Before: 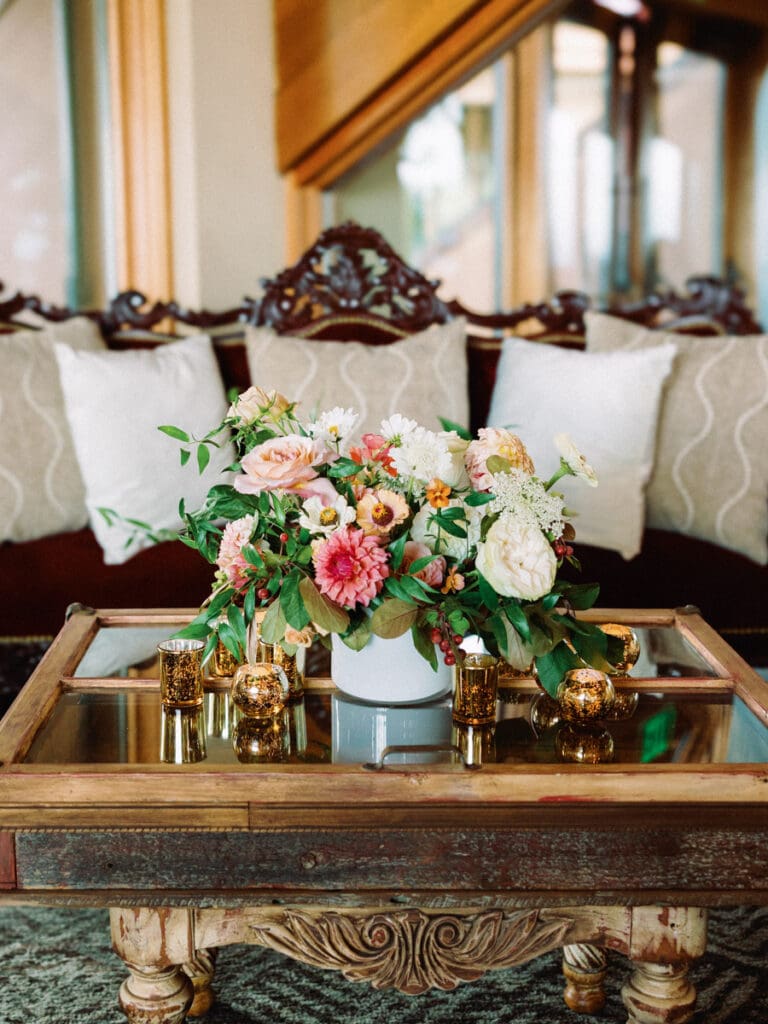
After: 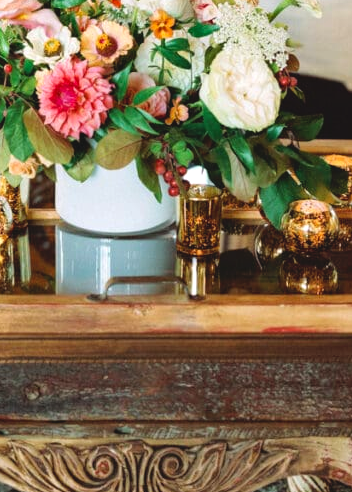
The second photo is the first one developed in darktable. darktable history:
contrast brightness saturation: contrast -0.096, brightness 0.054, saturation 0.084
tone equalizer: -8 EV -0.377 EV, -7 EV -0.413 EV, -6 EV -0.336 EV, -5 EV -0.192 EV, -3 EV 0.226 EV, -2 EV 0.345 EV, -1 EV 0.383 EV, +0 EV 0.407 EV
crop: left 35.958%, top 45.825%, right 18.087%, bottom 6.082%
shadows and highlights: low approximation 0.01, soften with gaussian
